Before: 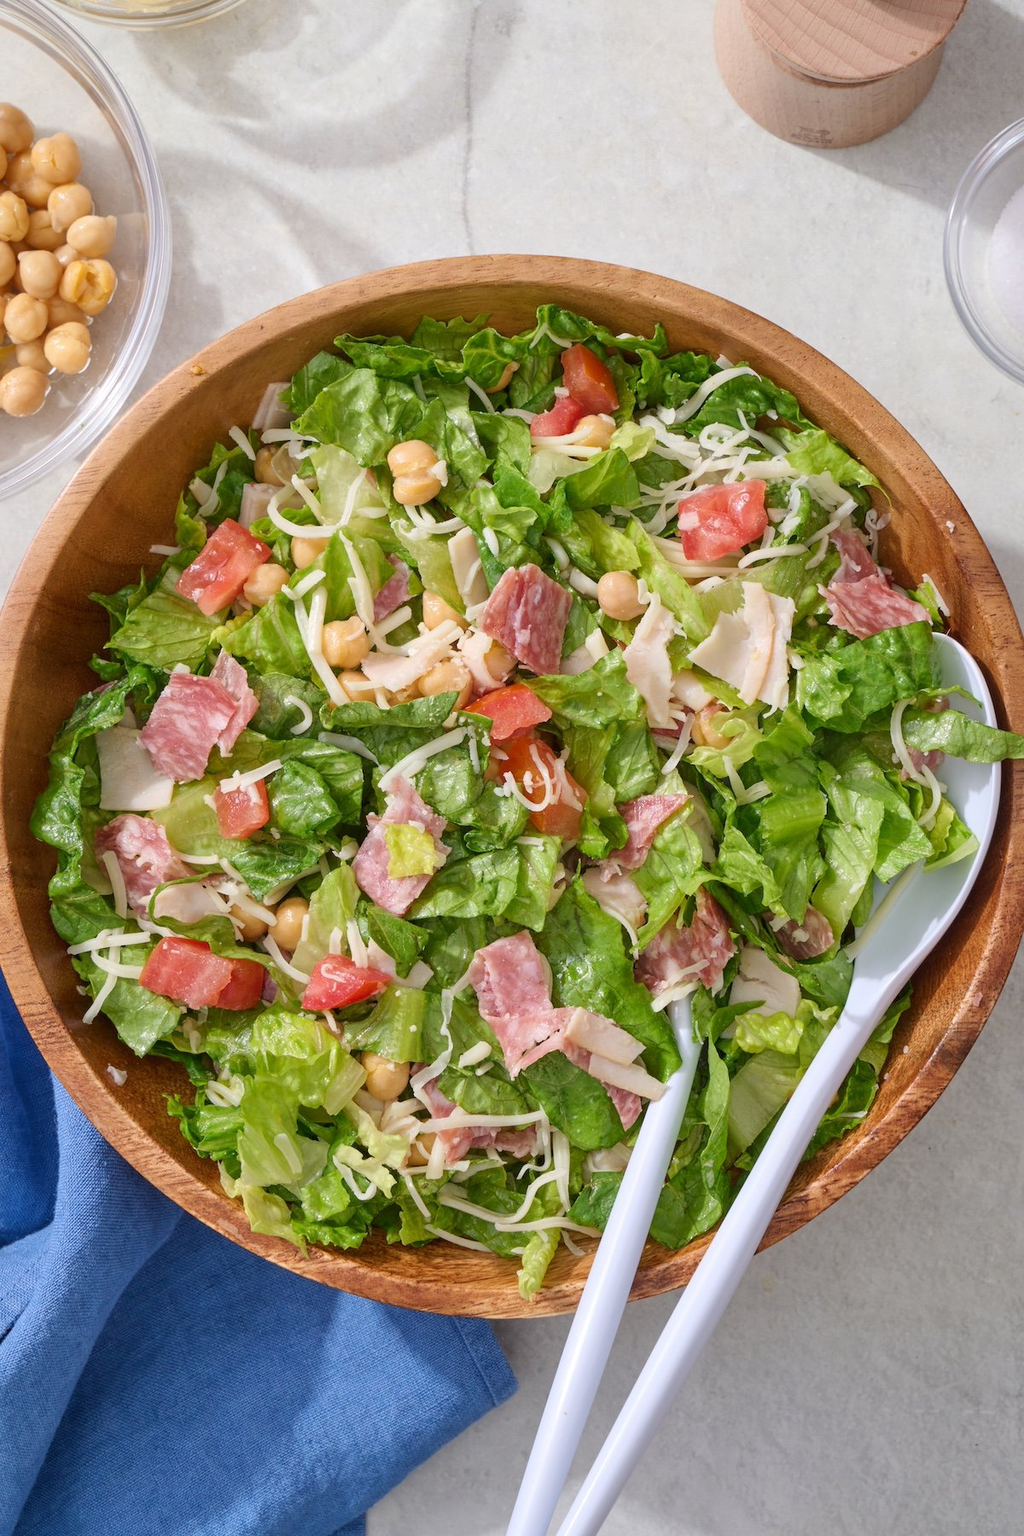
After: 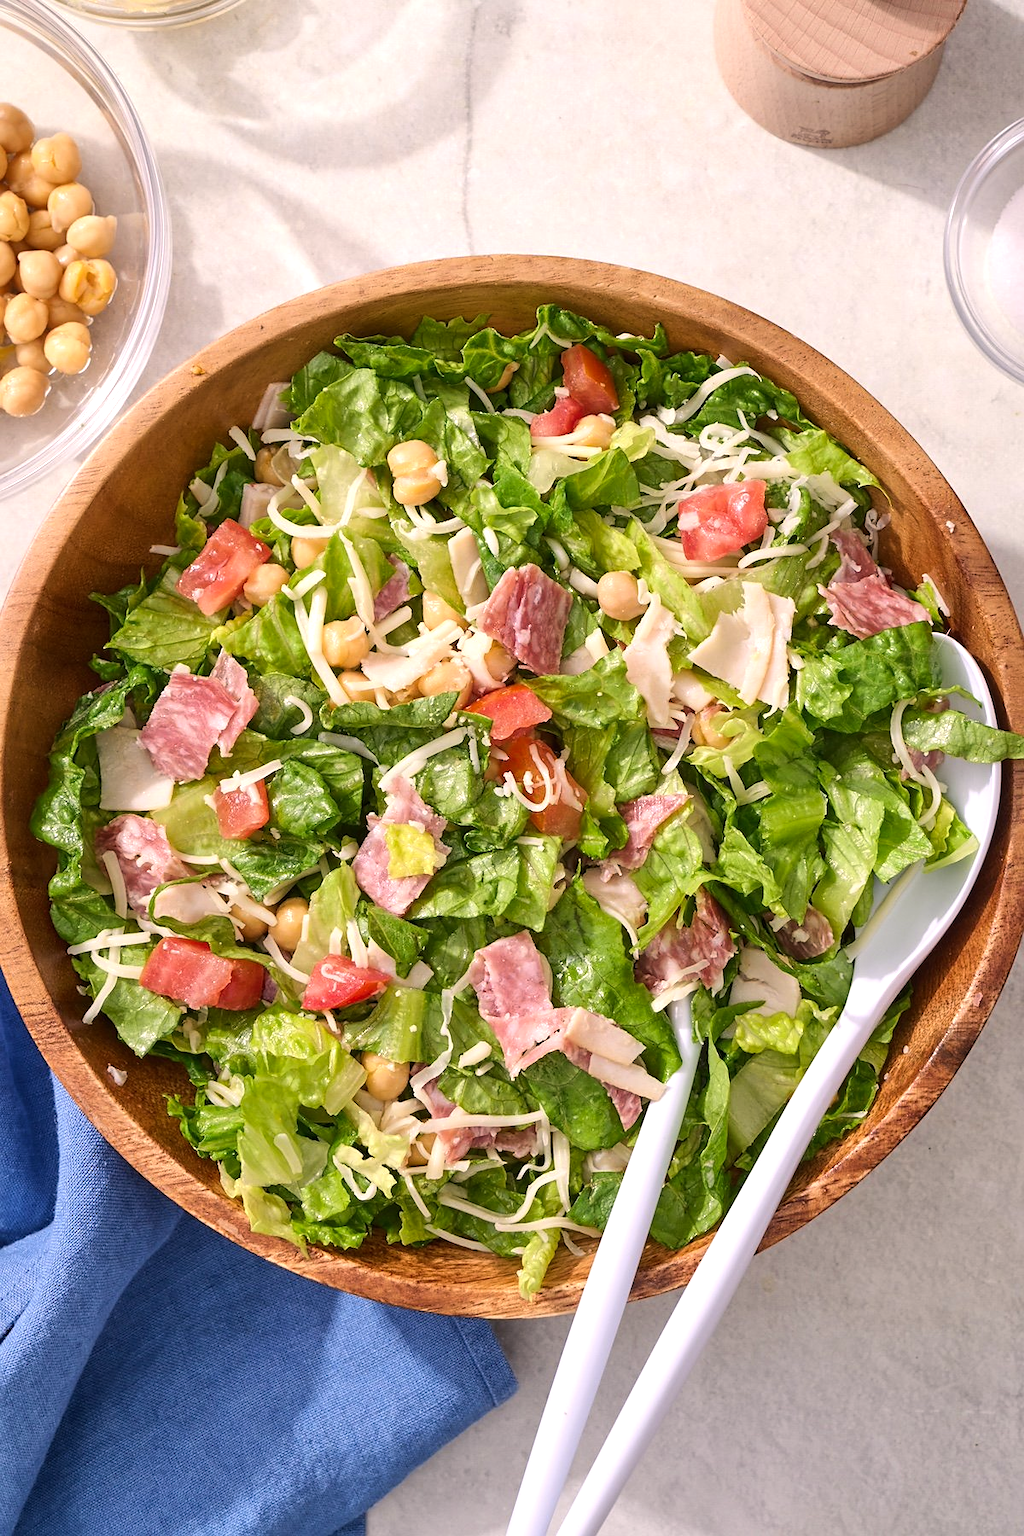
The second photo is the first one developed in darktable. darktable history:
sharpen: radius 1.432, amount 0.394, threshold 1.583
color correction: highlights a* 5.82, highlights b* 4.71
tone equalizer: -8 EV -0.387 EV, -7 EV -0.382 EV, -6 EV -0.372 EV, -5 EV -0.214 EV, -3 EV 0.238 EV, -2 EV 0.36 EV, -1 EV 0.406 EV, +0 EV 0.421 EV, edges refinement/feathering 500, mask exposure compensation -1.57 EV, preserve details no
